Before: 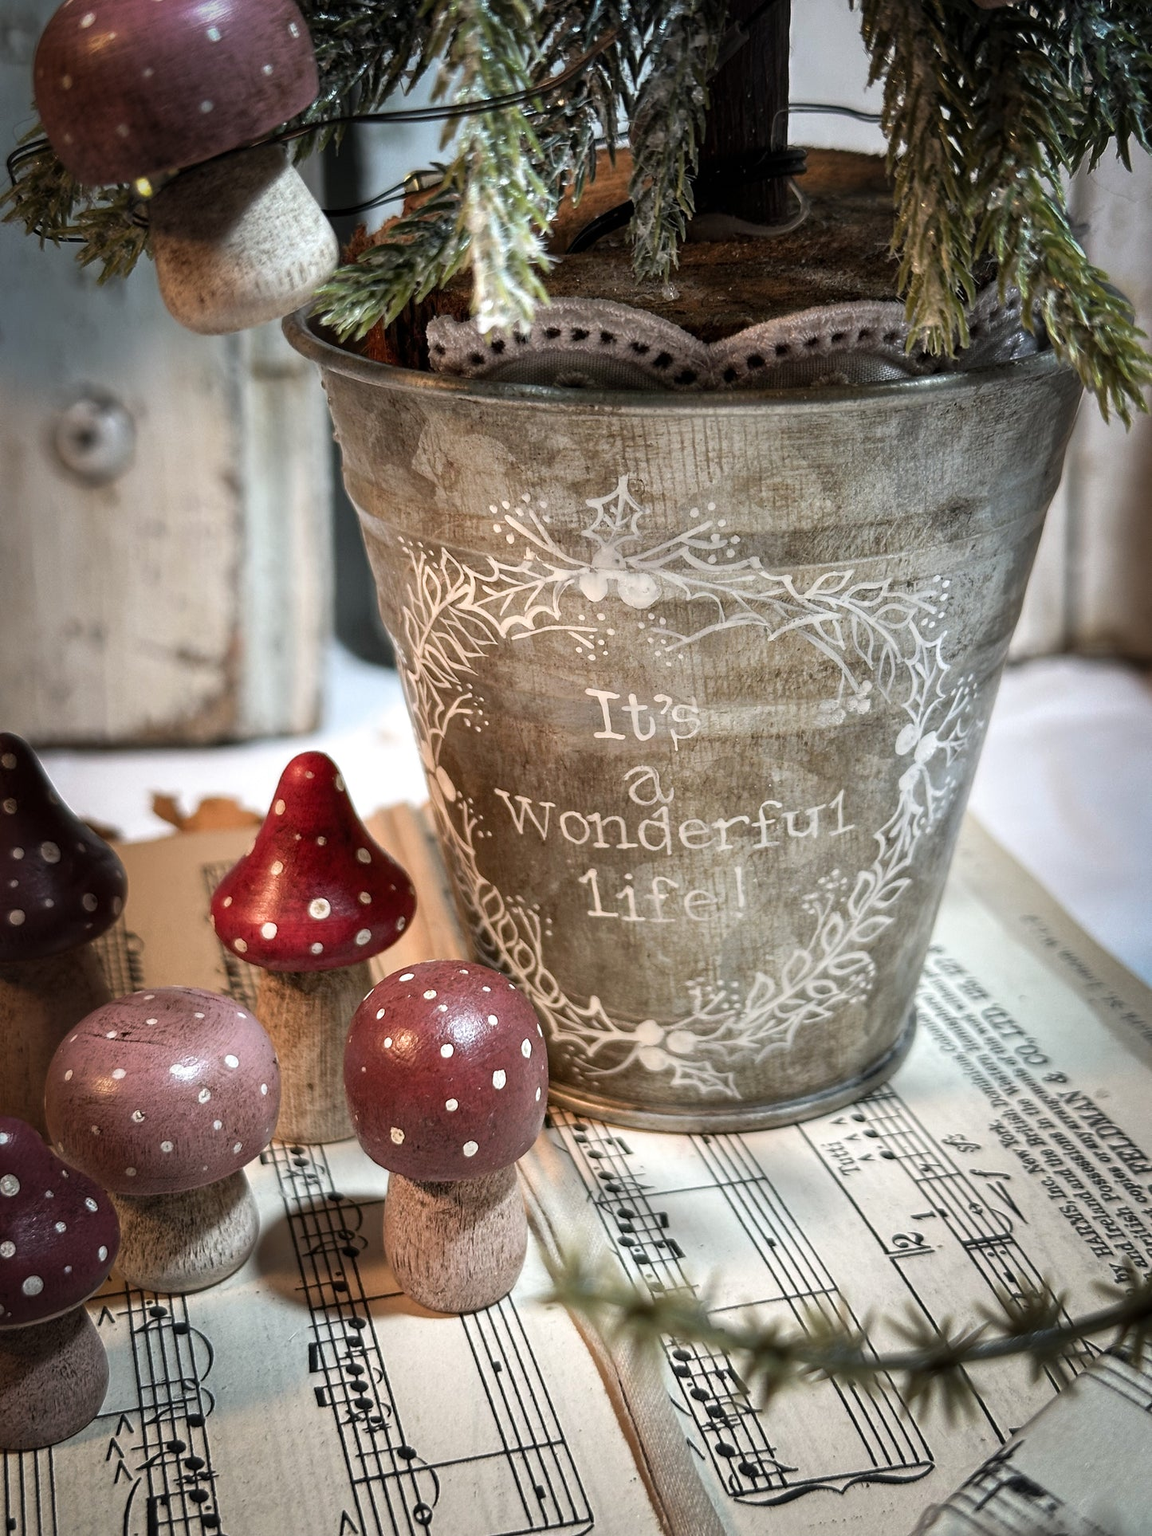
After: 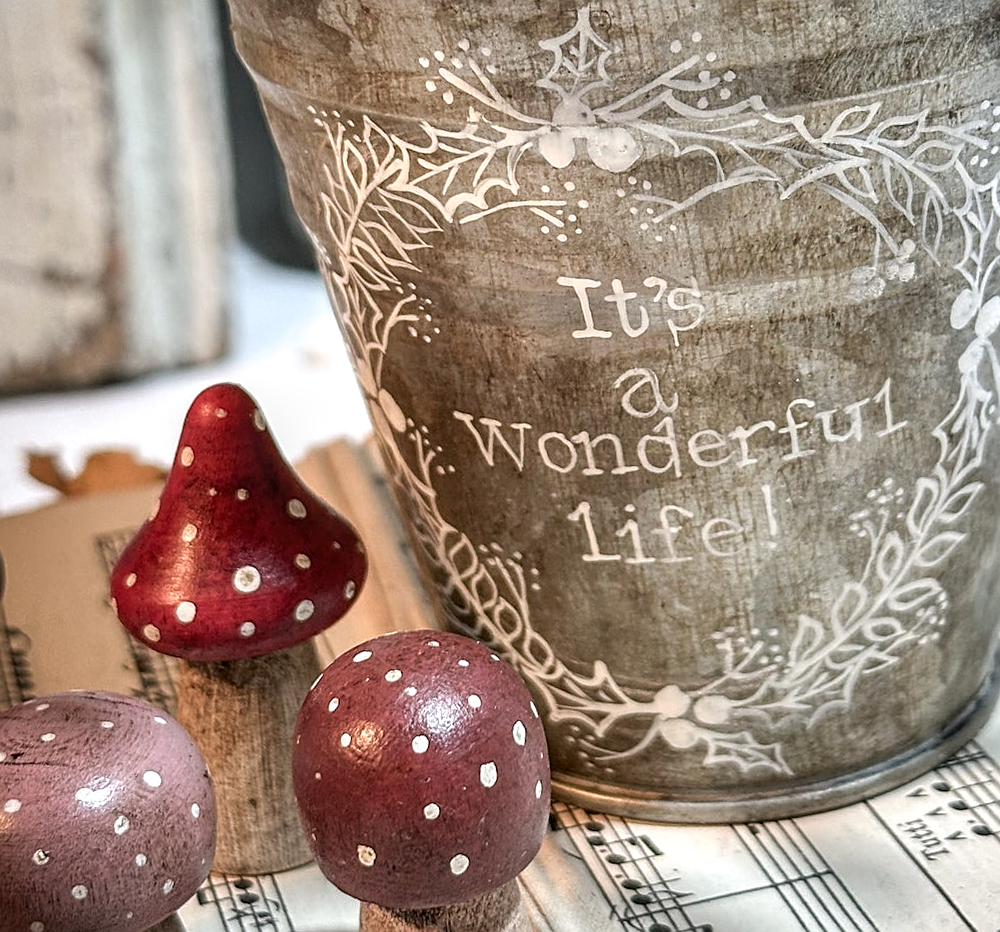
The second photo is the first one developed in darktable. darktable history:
crop: left 11.123%, top 27.61%, right 18.3%, bottom 17.034%
rotate and perspective: rotation -4.57°, crop left 0.054, crop right 0.944, crop top 0.087, crop bottom 0.914
sharpen: on, module defaults
local contrast: on, module defaults
